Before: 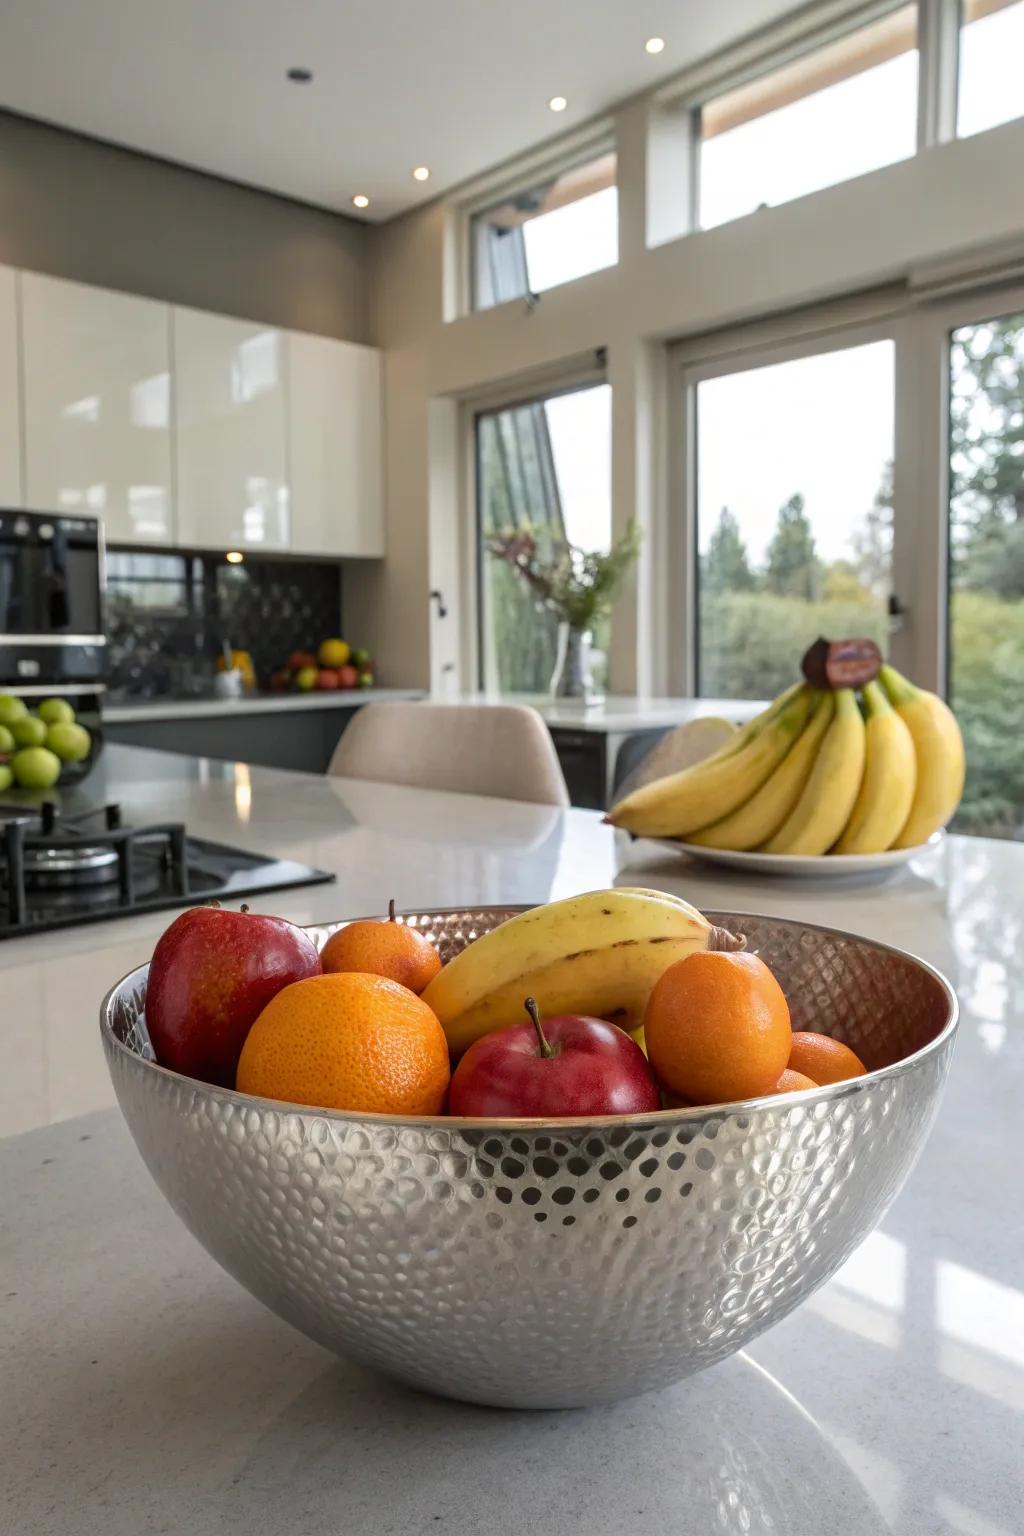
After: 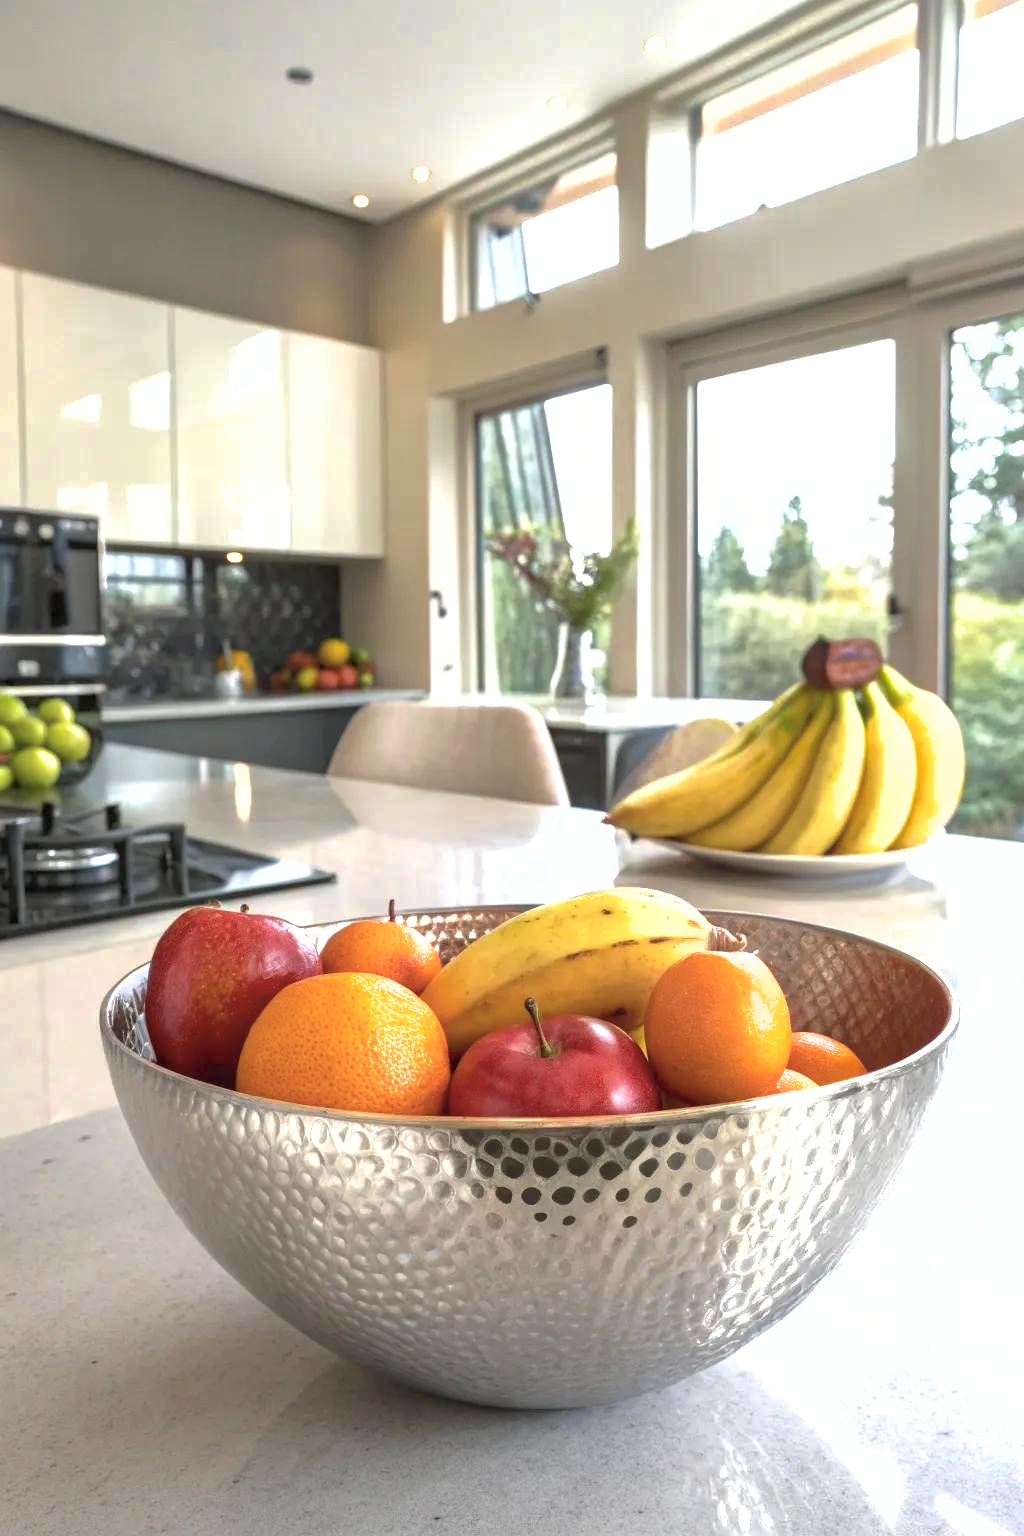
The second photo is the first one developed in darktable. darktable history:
color balance rgb: perceptual saturation grading › global saturation -27.062%, global vibrance 45.057%
exposure: exposure 1.001 EV, compensate highlight preservation false
shadows and highlights: on, module defaults
